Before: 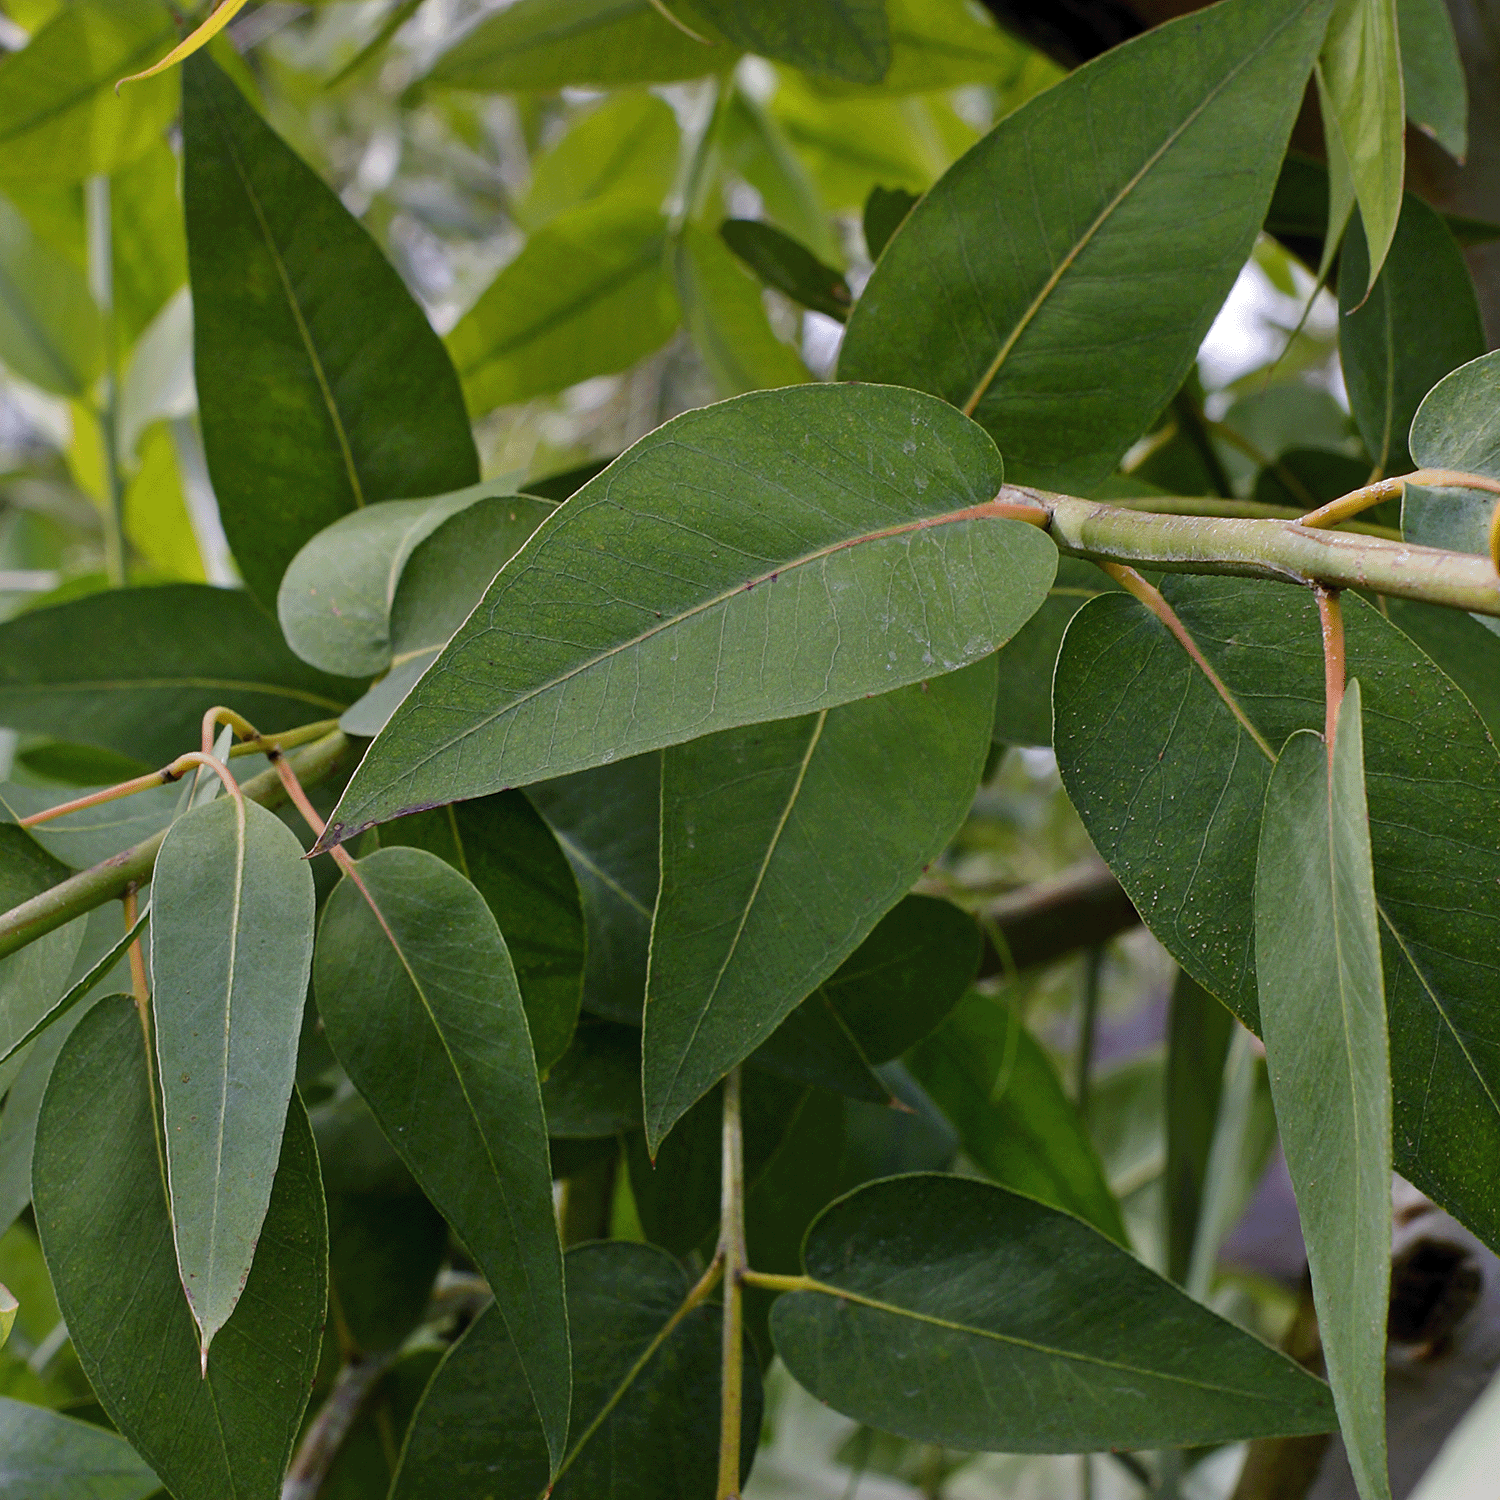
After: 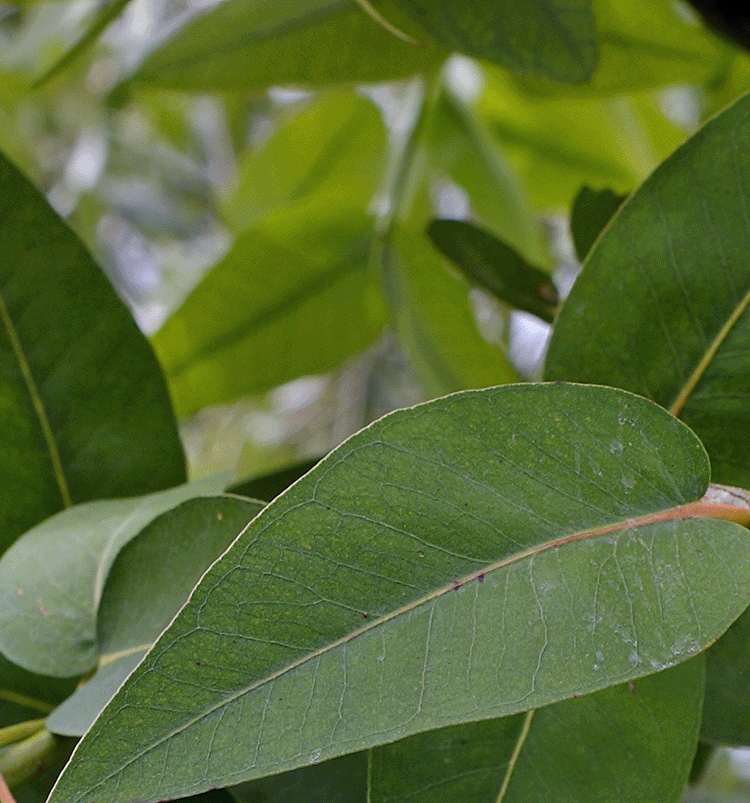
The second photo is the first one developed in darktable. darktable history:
crop: left 19.556%, right 30.401%, bottom 46.458%
white balance: red 0.98, blue 1.034
